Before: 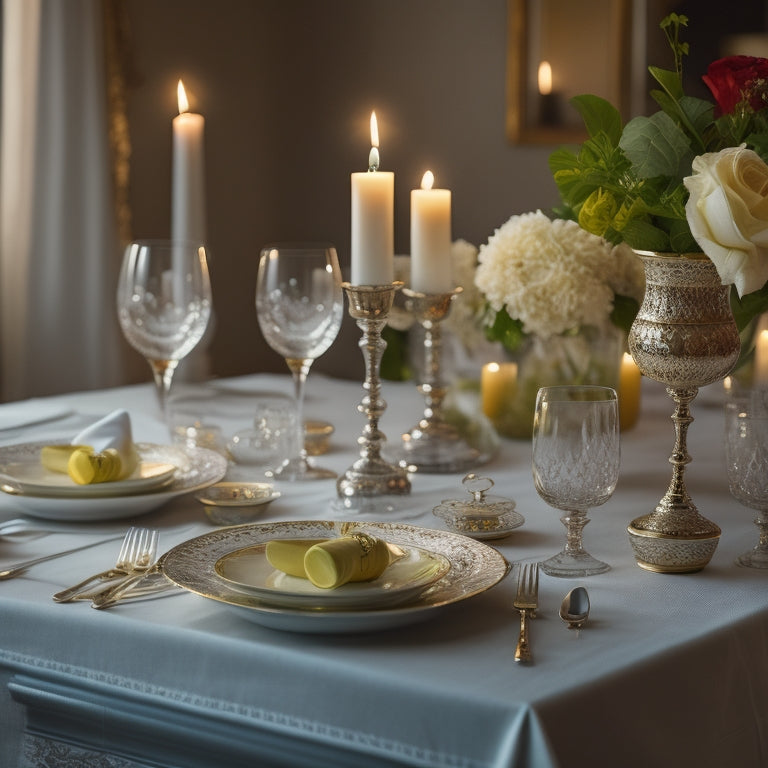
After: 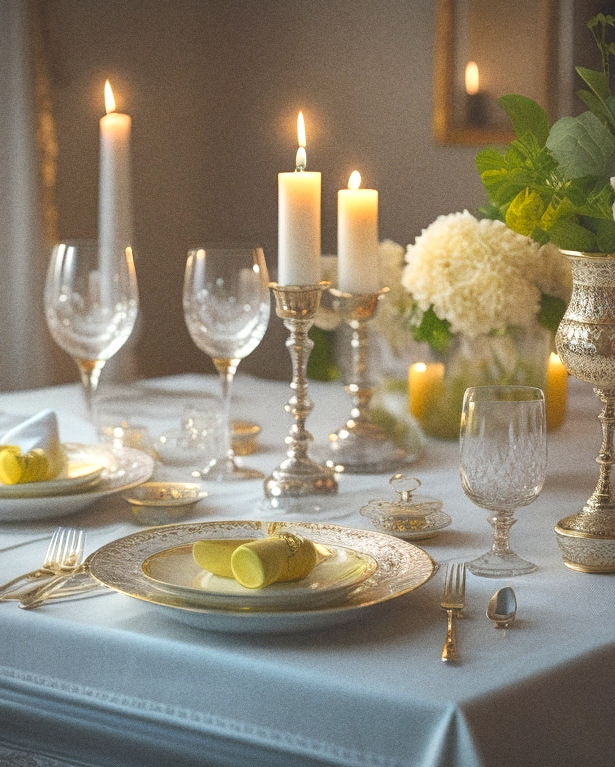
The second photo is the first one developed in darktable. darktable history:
vignetting: fall-off radius 60.92%
crop and rotate: left 9.597%, right 10.195%
exposure: black level correction 0, exposure 1.2 EV, compensate highlight preservation false
contrast brightness saturation: contrast -0.28
local contrast: mode bilateral grid, contrast 20, coarseness 50, detail 120%, midtone range 0.2
grain: coarseness 0.09 ISO
contrast equalizer: y [[0.5, 0.488, 0.462, 0.461, 0.491, 0.5], [0.5 ×6], [0.5 ×6], [0 ×6], [0 ×6]]
